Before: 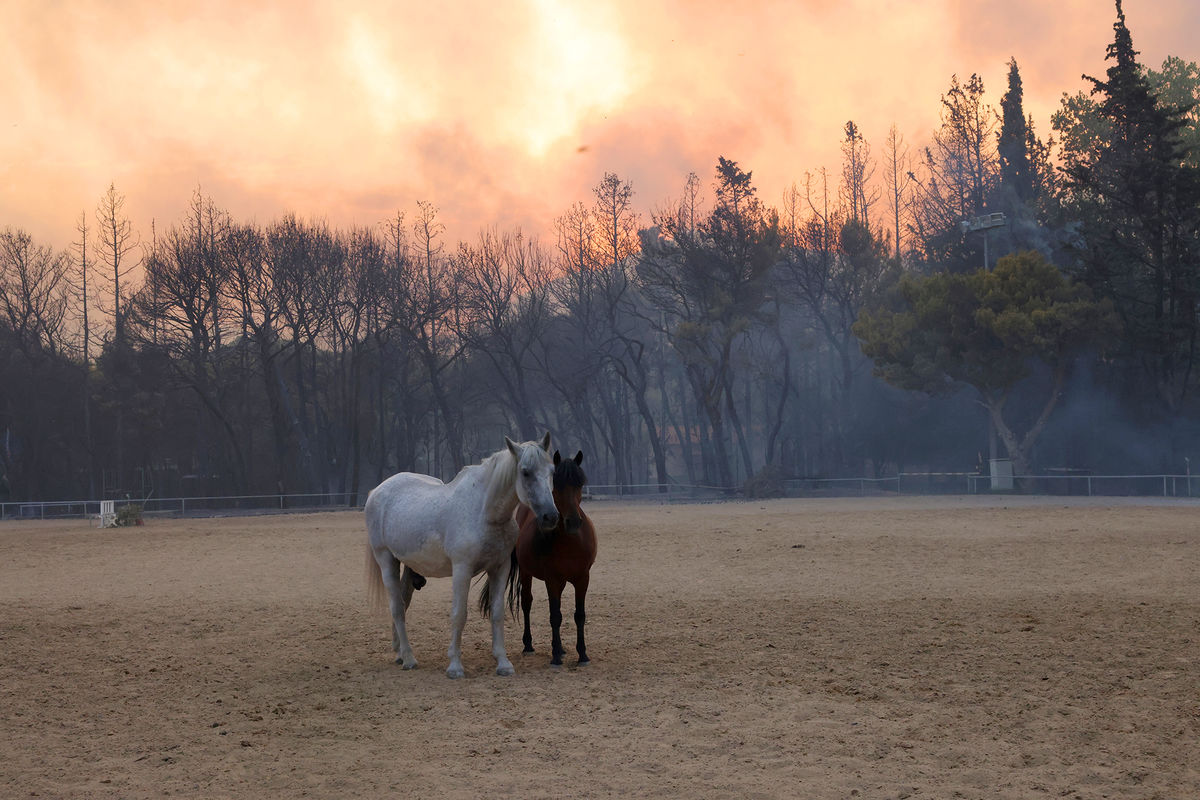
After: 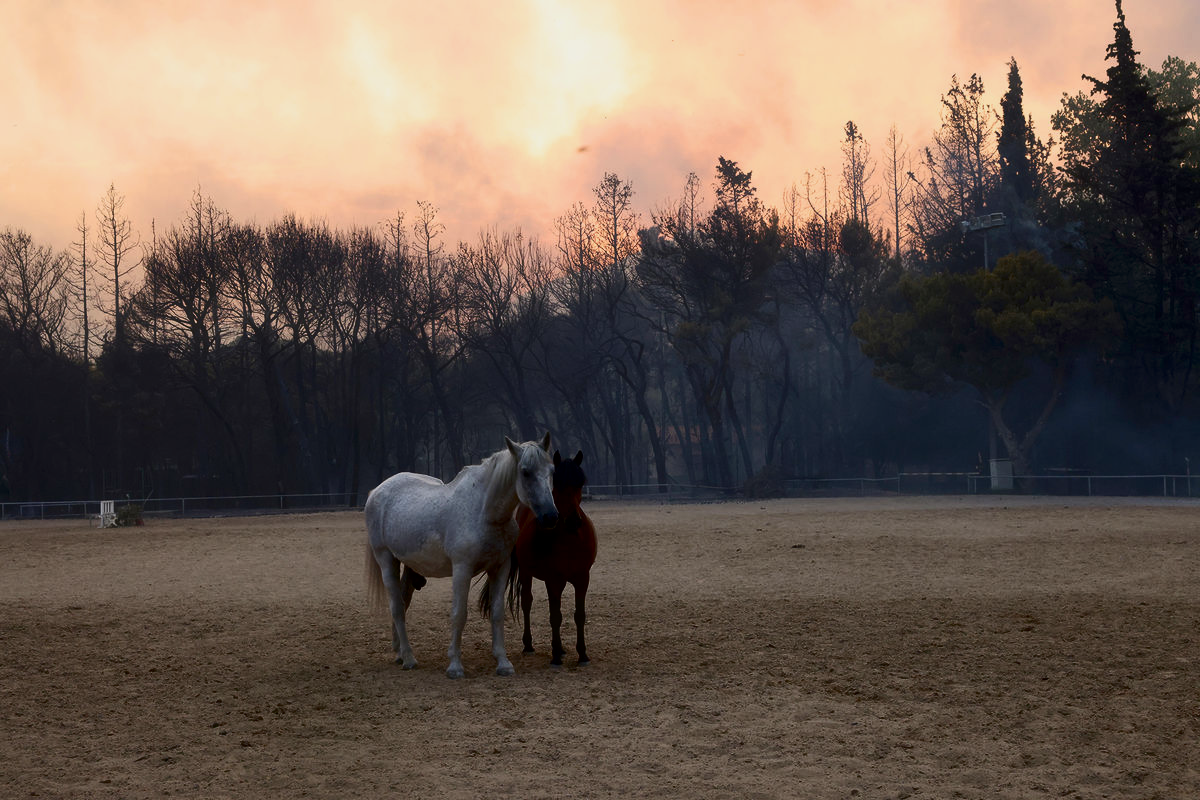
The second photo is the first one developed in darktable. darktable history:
exposure: black level correction 0.011, exposure -0.476 EV, compensate highlight preservation false
haze removal: strength -0.078, distance 0.364, compatibility mode true, adaptive false
contrast brightness saturation: contrast 0.296
